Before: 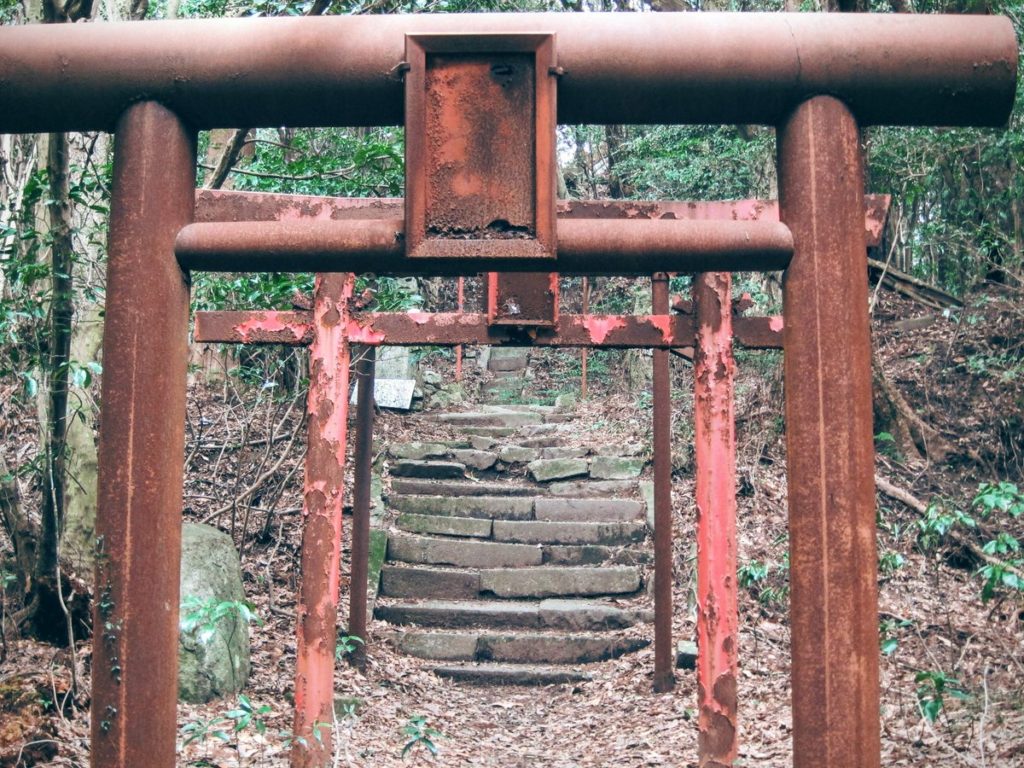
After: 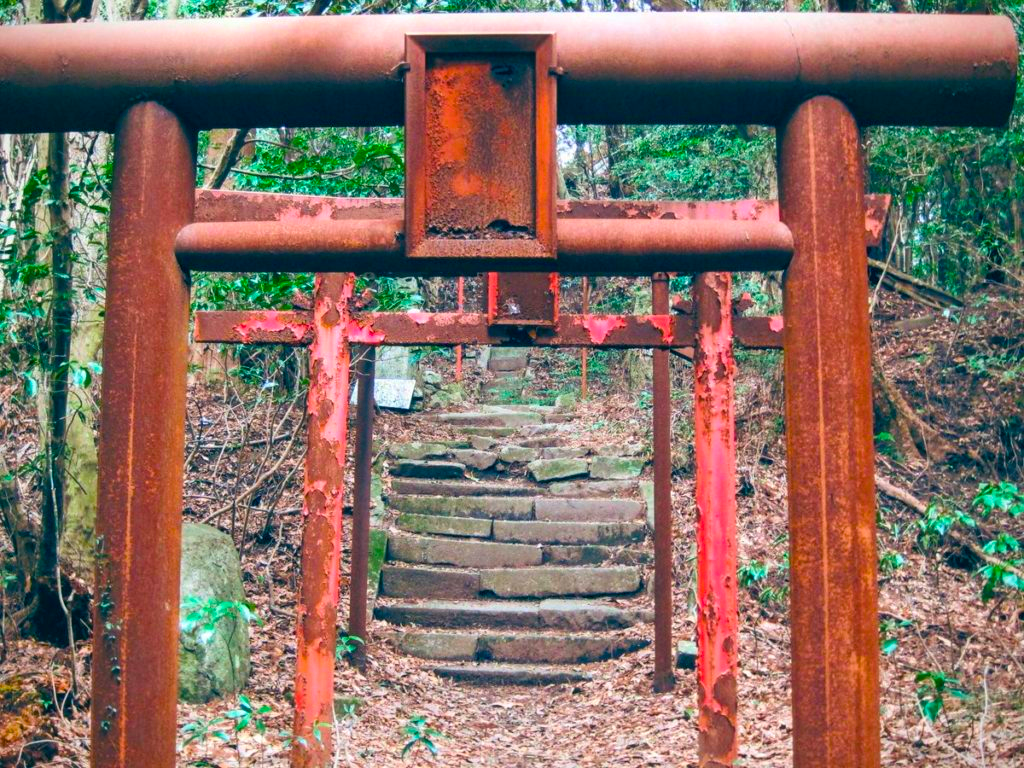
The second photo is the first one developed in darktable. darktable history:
color balance rgb: linear chroma grading › global chroma 8.46%, perceptual saturation grading › global saturation 31.079%, global vibrance 59.242%
